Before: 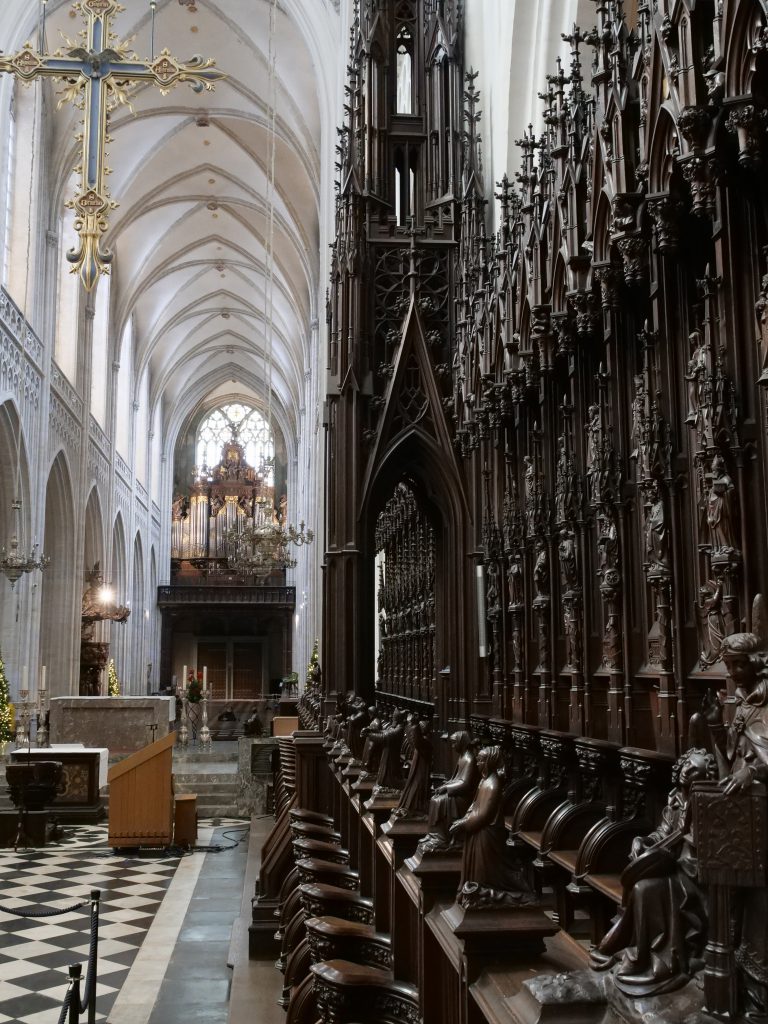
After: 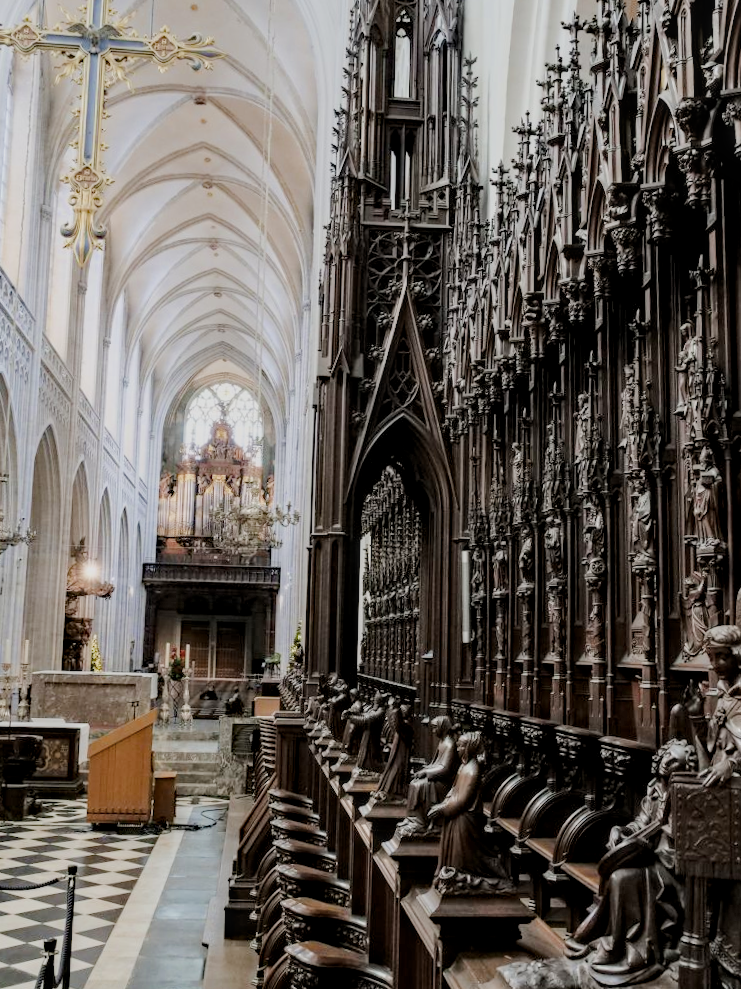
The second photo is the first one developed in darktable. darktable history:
crop and rotate: angle -1.52°
color balance rgb: perceptual saturation grading › global saturation 15.046%
filmic rgb: black relative exposure -7.97 EV, white relative exposure 8 EV, threshold 5.99 EV, target black luminance 0%, hardness 2.5, latitude 76.01%, contrast 0.559, shadows ↔ highlights balance 0.005%, enable highlight reconstruction true
local contrast: on, module defaults
levels: levels [0, 0.492, 0.984]
exposure: black level correction 0, exposure 1 EV, compensate exposure bias true, compensate highlight preservation false
haze removal: compatibility mode true
tone equalizer: -8 EV -1.12 EV, -7 EV -1.01 EV, -6 EV -0.9 EV, -5 EV -0.548 EV, -3 EV 0.55 EV, -2 EV 0.837 EV, -1 EV 0.985 EV, +0 EV 1.05 EV, edges refinement/feathering 500, mask exposure compensation -1.57 EV, preserve details no
